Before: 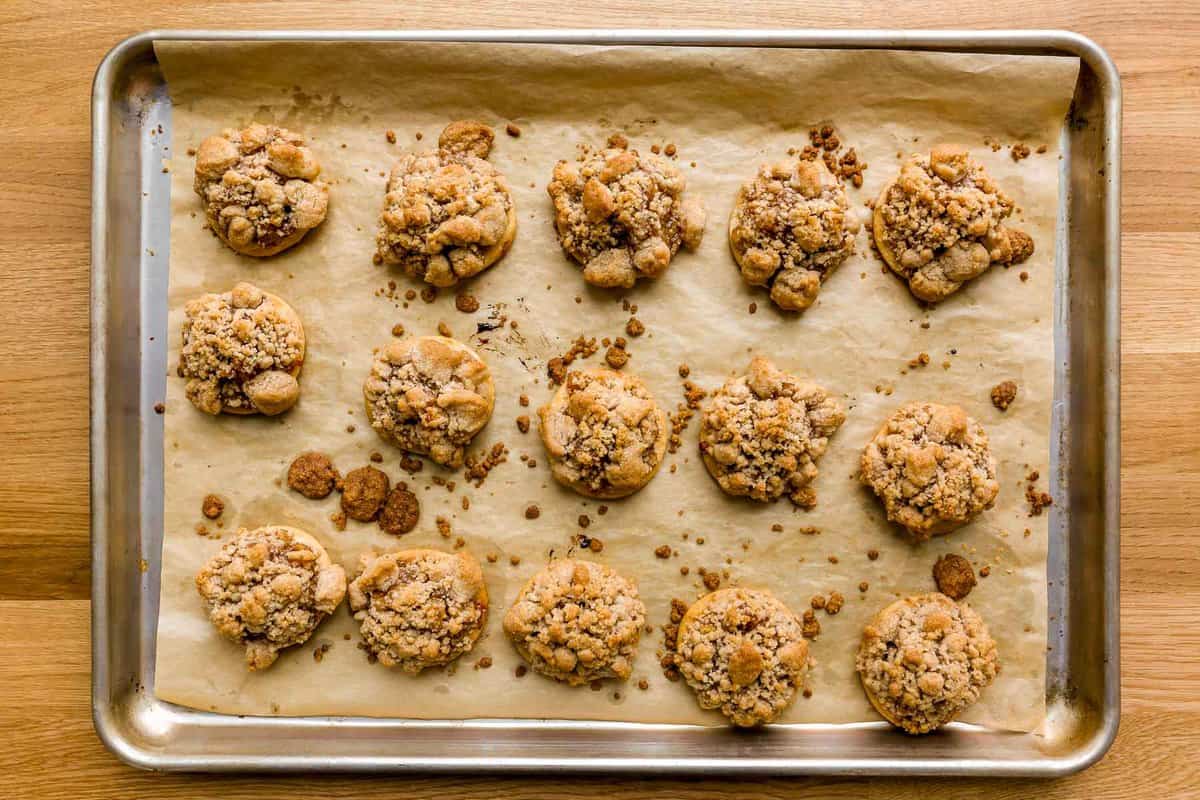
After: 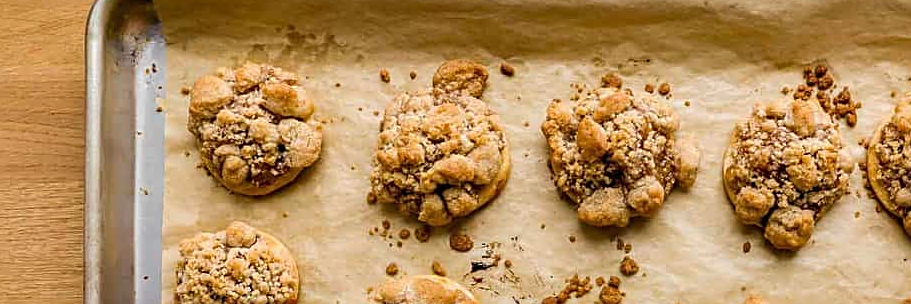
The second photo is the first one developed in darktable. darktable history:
sharpen: amount 0.495
crop: left 0.519%, top 7.645%, right 23.512%, bottom 54.243%
